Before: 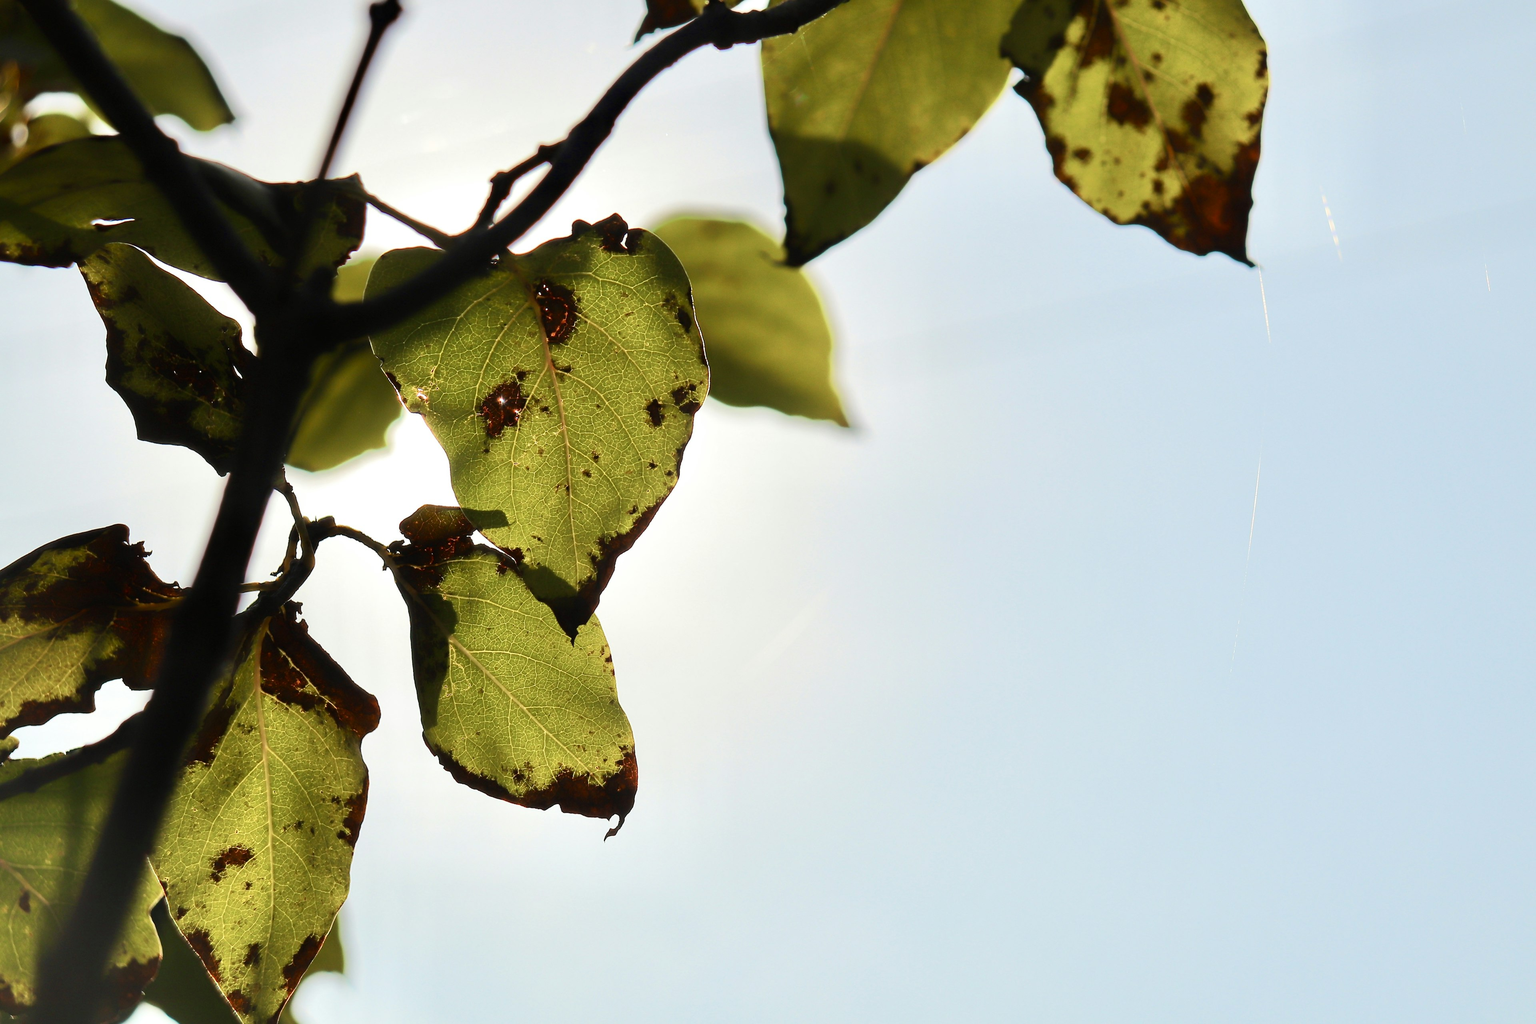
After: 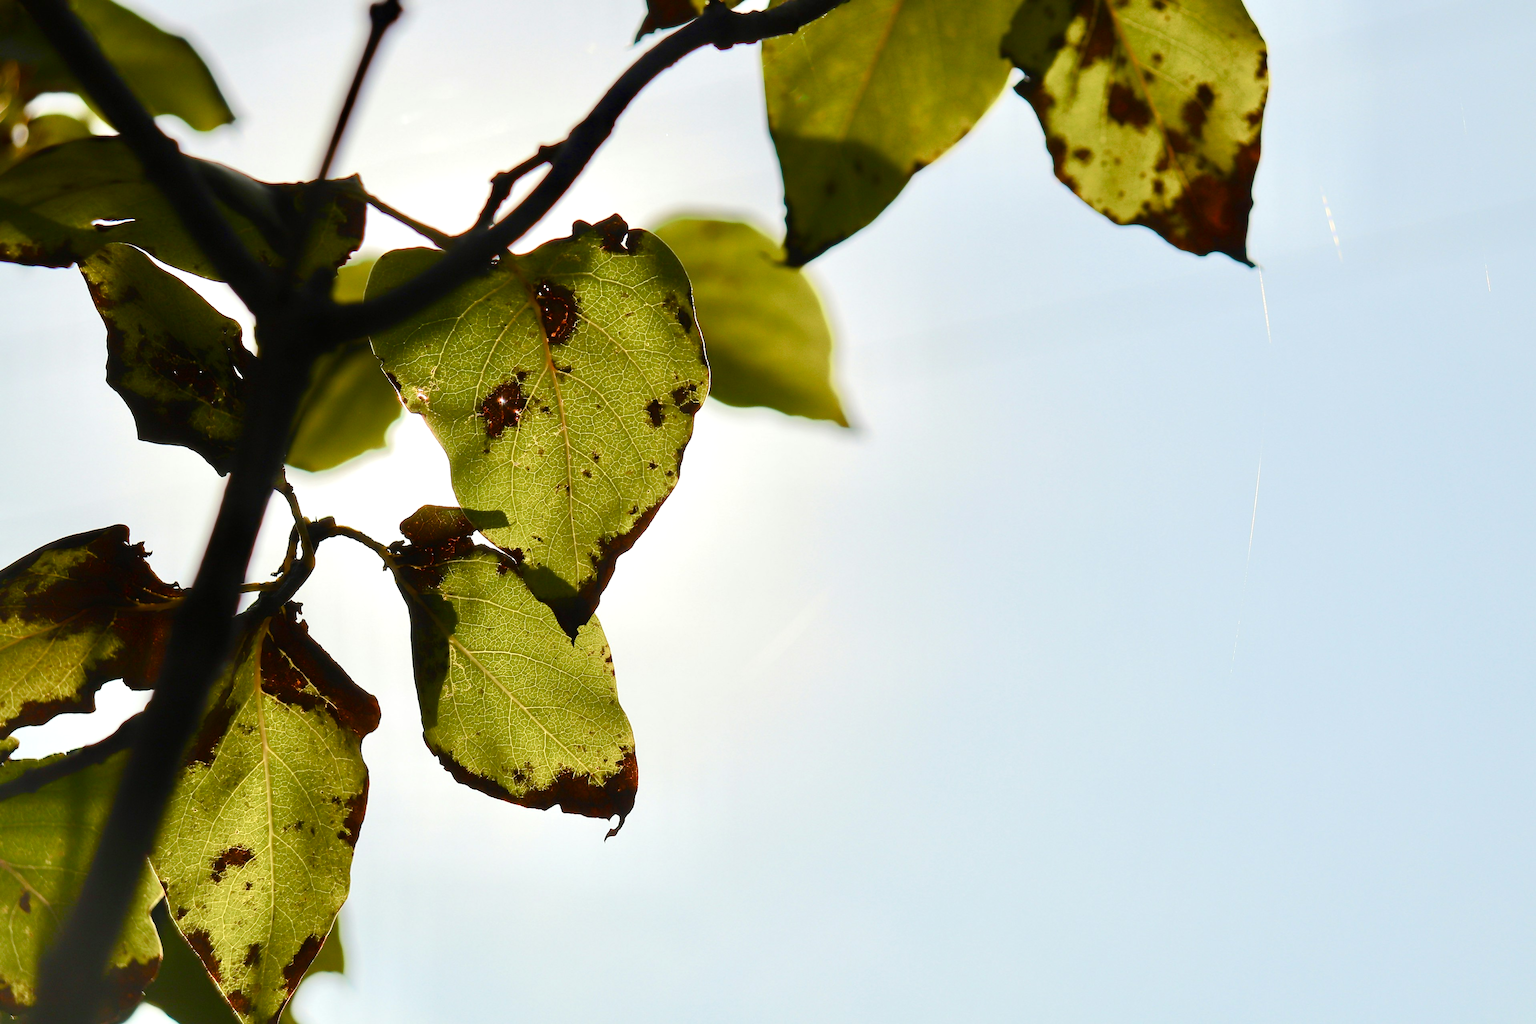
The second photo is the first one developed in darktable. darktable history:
color balance rgb: perceptual saturation grading › global saturation 20%, perceptual saturation grading › highlights -25%, perceptual saturation grading › shadows 50%
exposure: exposure 0.078 EV, compensate highlight preservation false
